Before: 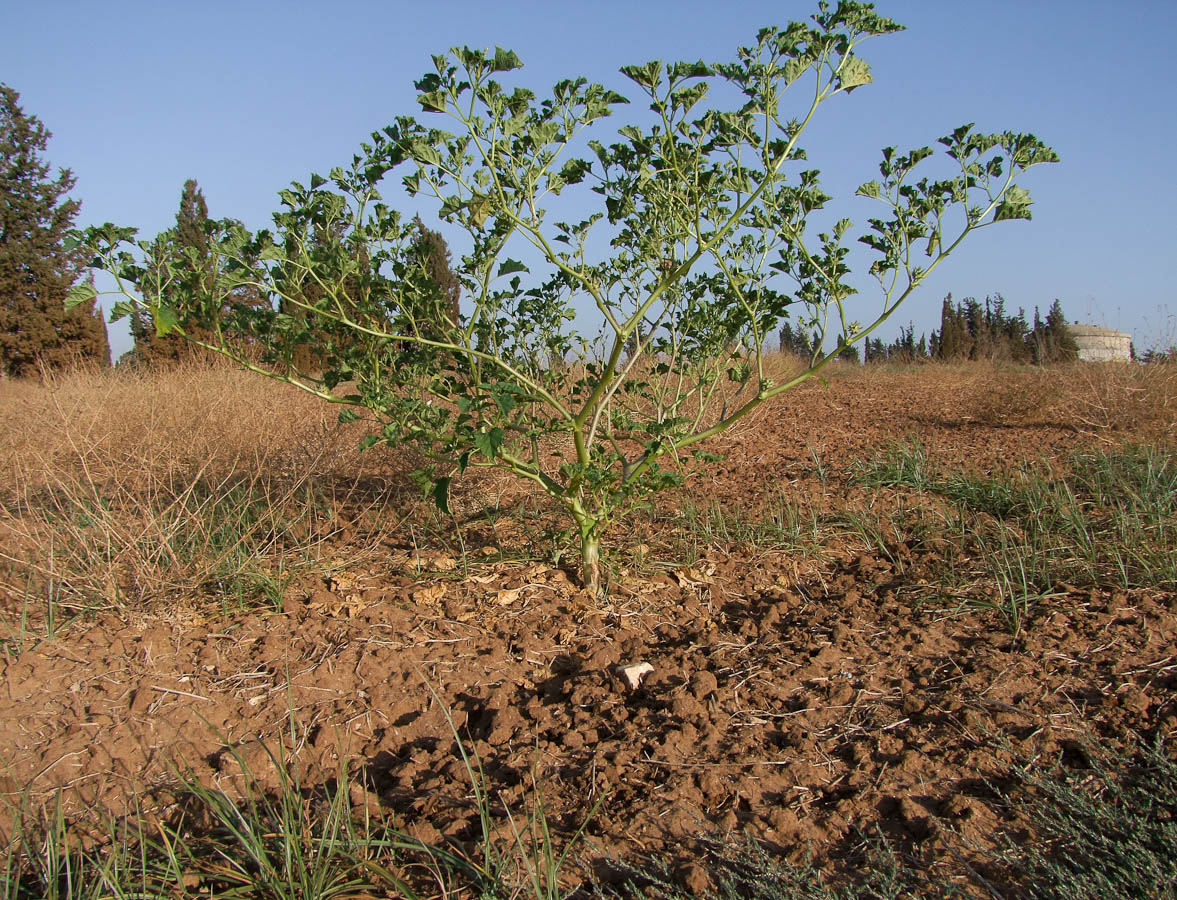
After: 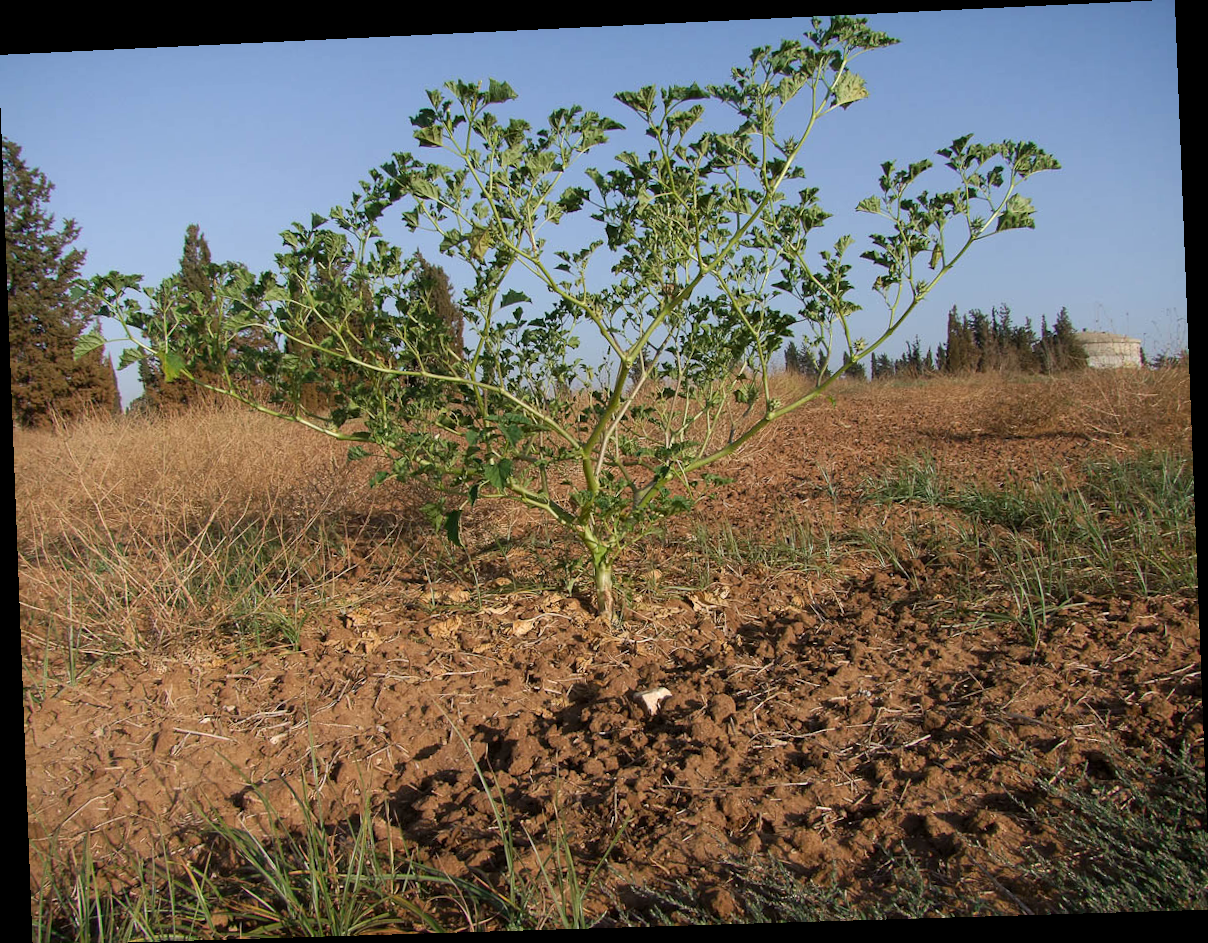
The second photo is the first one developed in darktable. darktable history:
rotate and perspective: rotation -2.22°, lens shift (horizontal) -0.022, automatic cropping off
crop and rotate: left 0.126%
shadows and highlights: shadows -24.28, highlights 49.77, soften with gaussian
